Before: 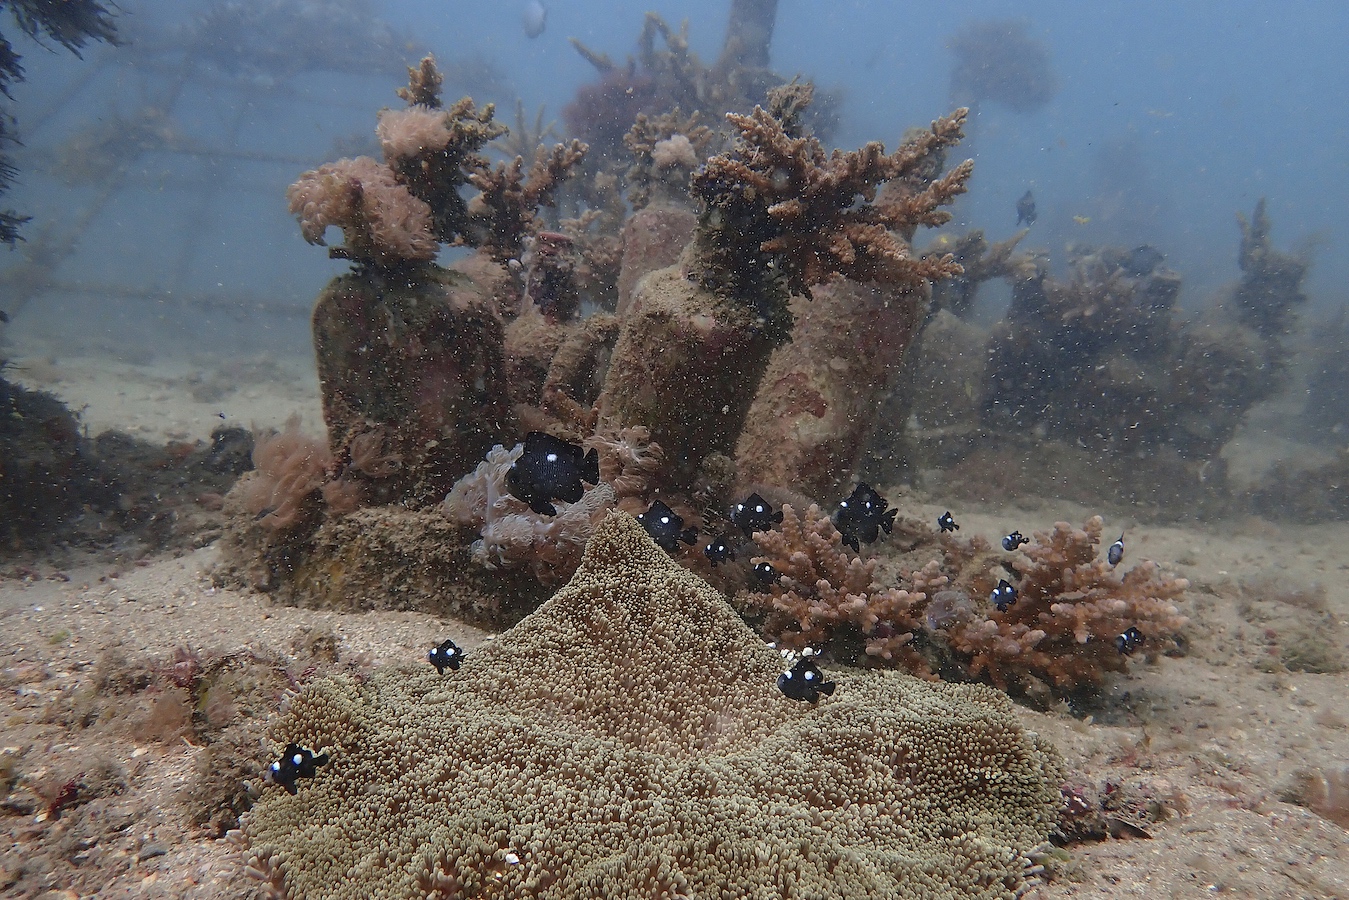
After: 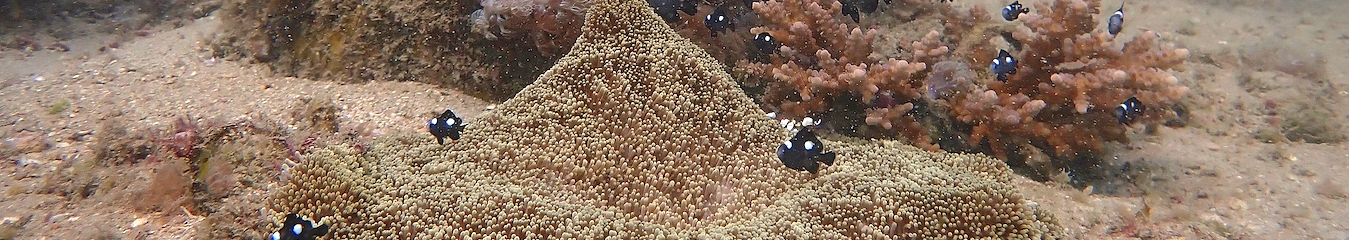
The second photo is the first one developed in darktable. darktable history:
crop and rotate: top 58.916%, bottom 14.379%
color correction: highlights a* 3.34, highlights b* 2.14, saturation 1.22
vignetting: brightness -0.178, saturation -0.29
exposure: black level correction 0, exposure 0.499 EV, compensate exposure bias true, compensate highlight preservation false
shadows and highlights: shadows 25.48, highlights -23.89
